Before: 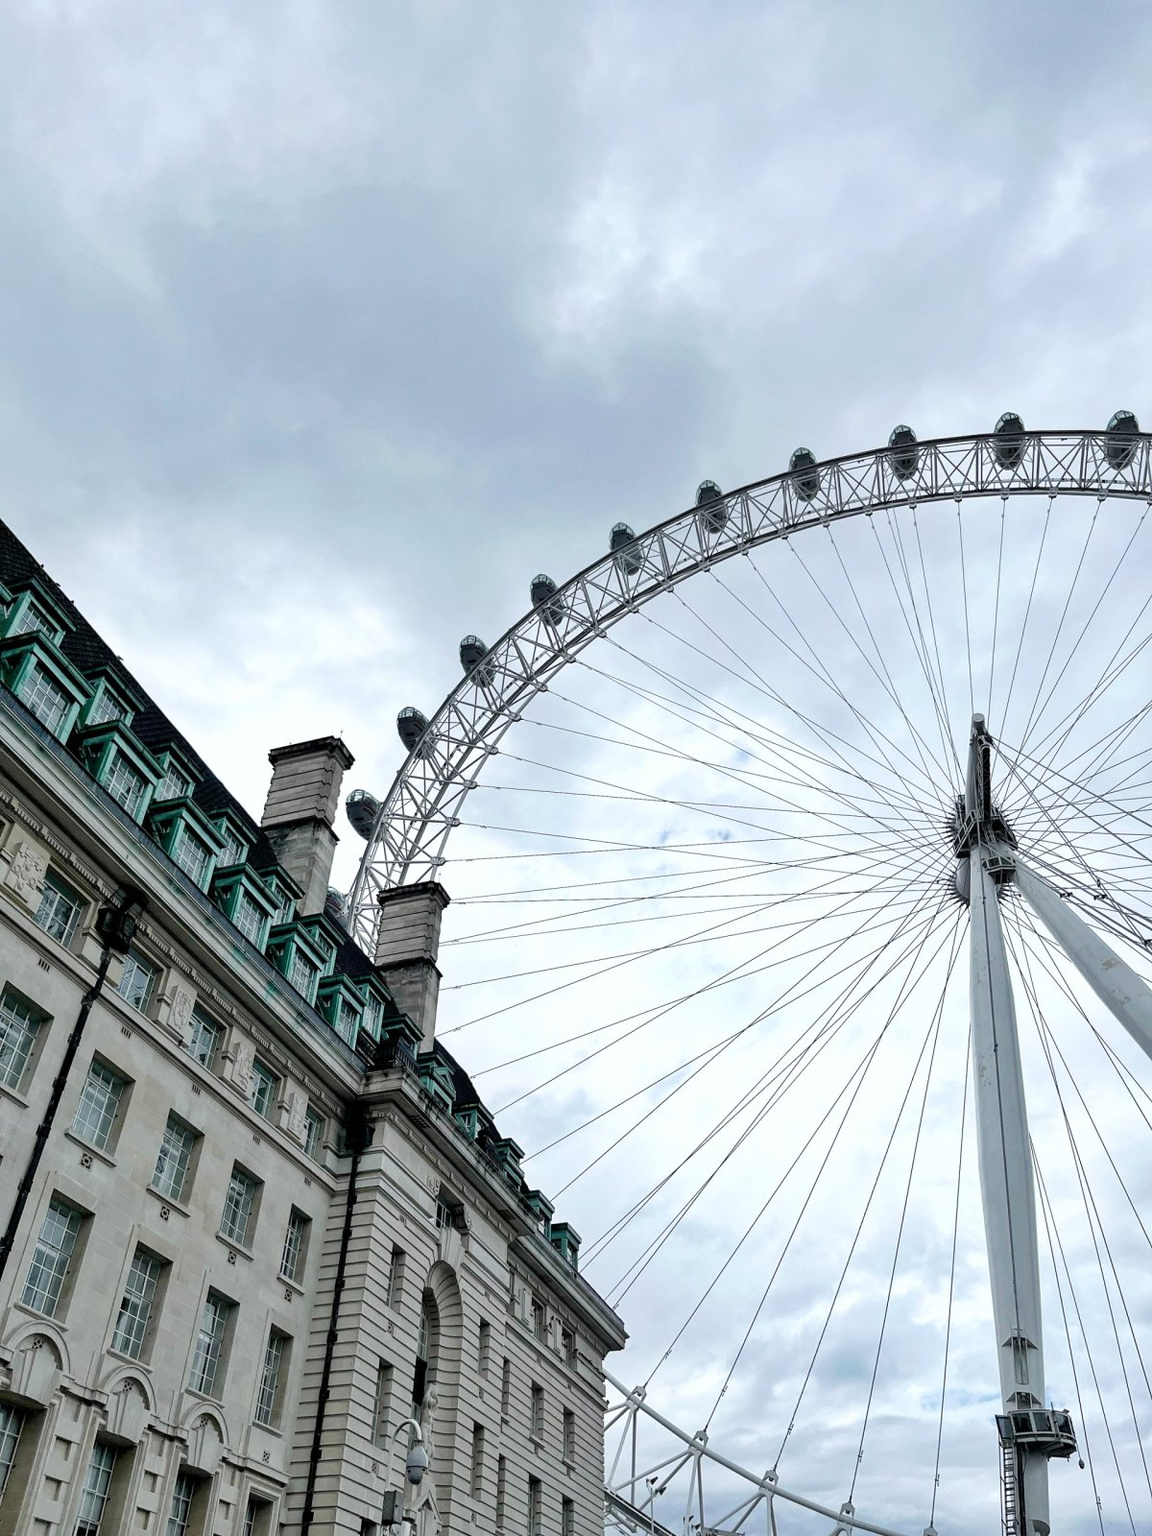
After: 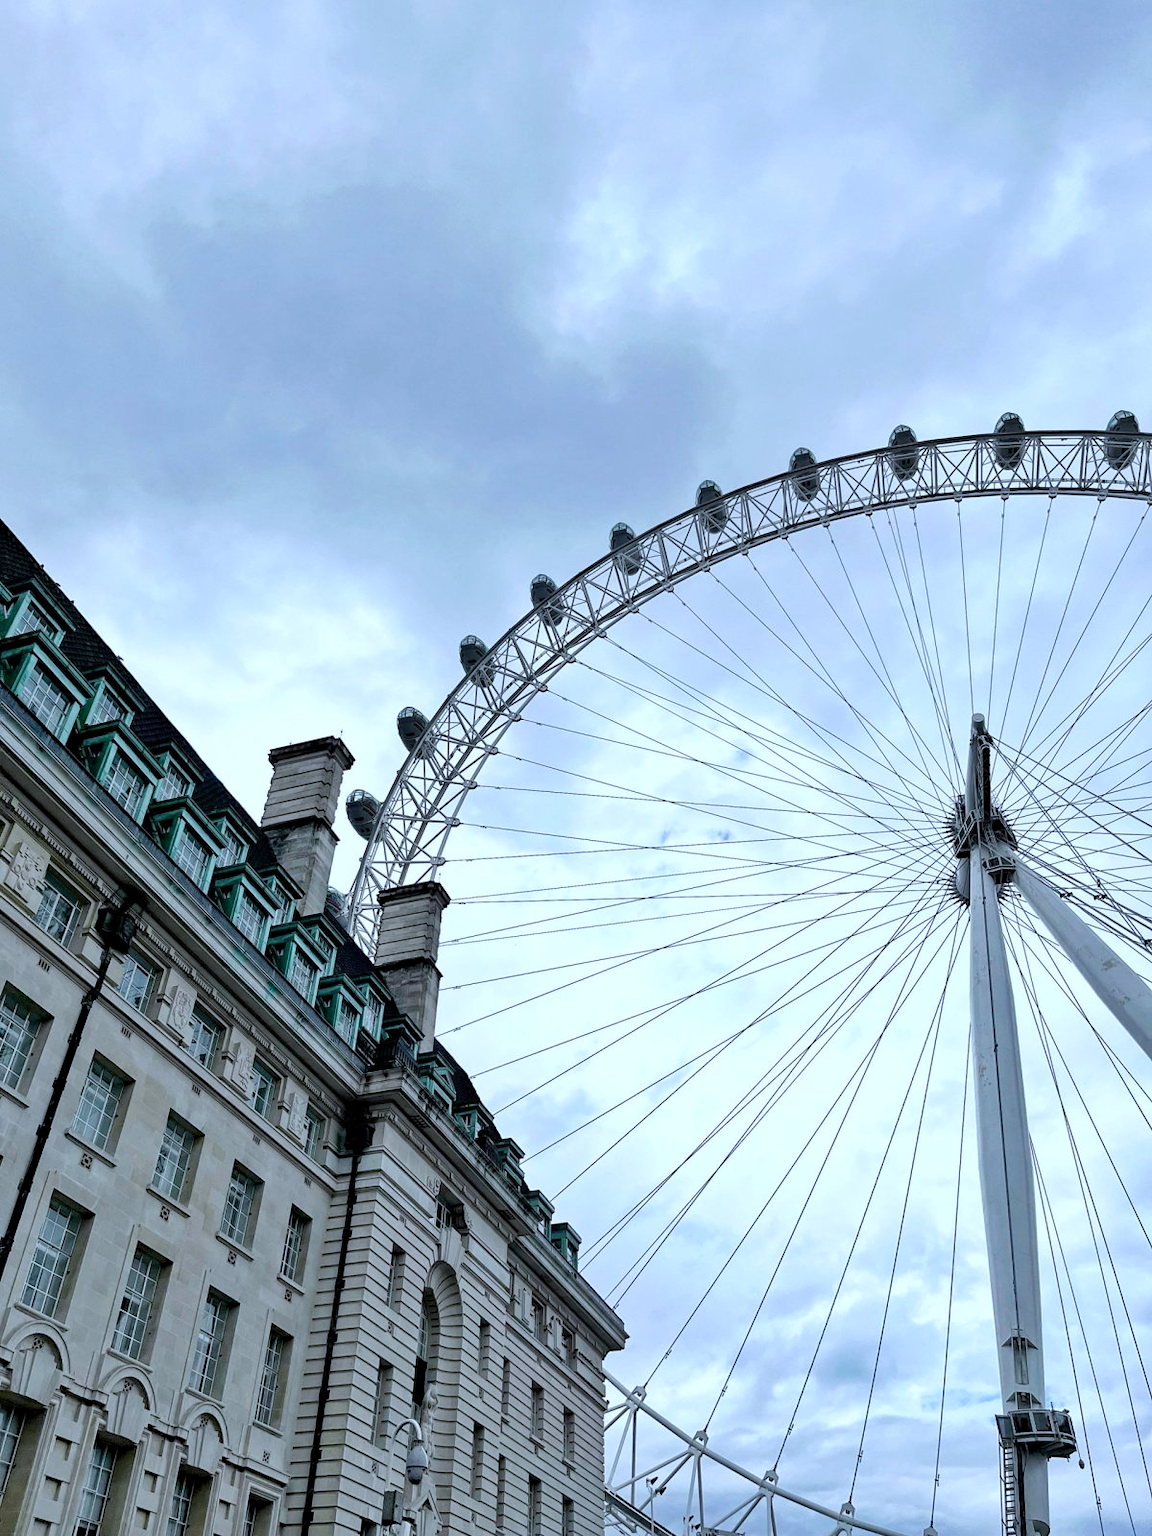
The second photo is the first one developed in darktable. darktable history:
white balance: red 0.924, blue 1.095
haze removal: compatibility mode true, adaptive false
